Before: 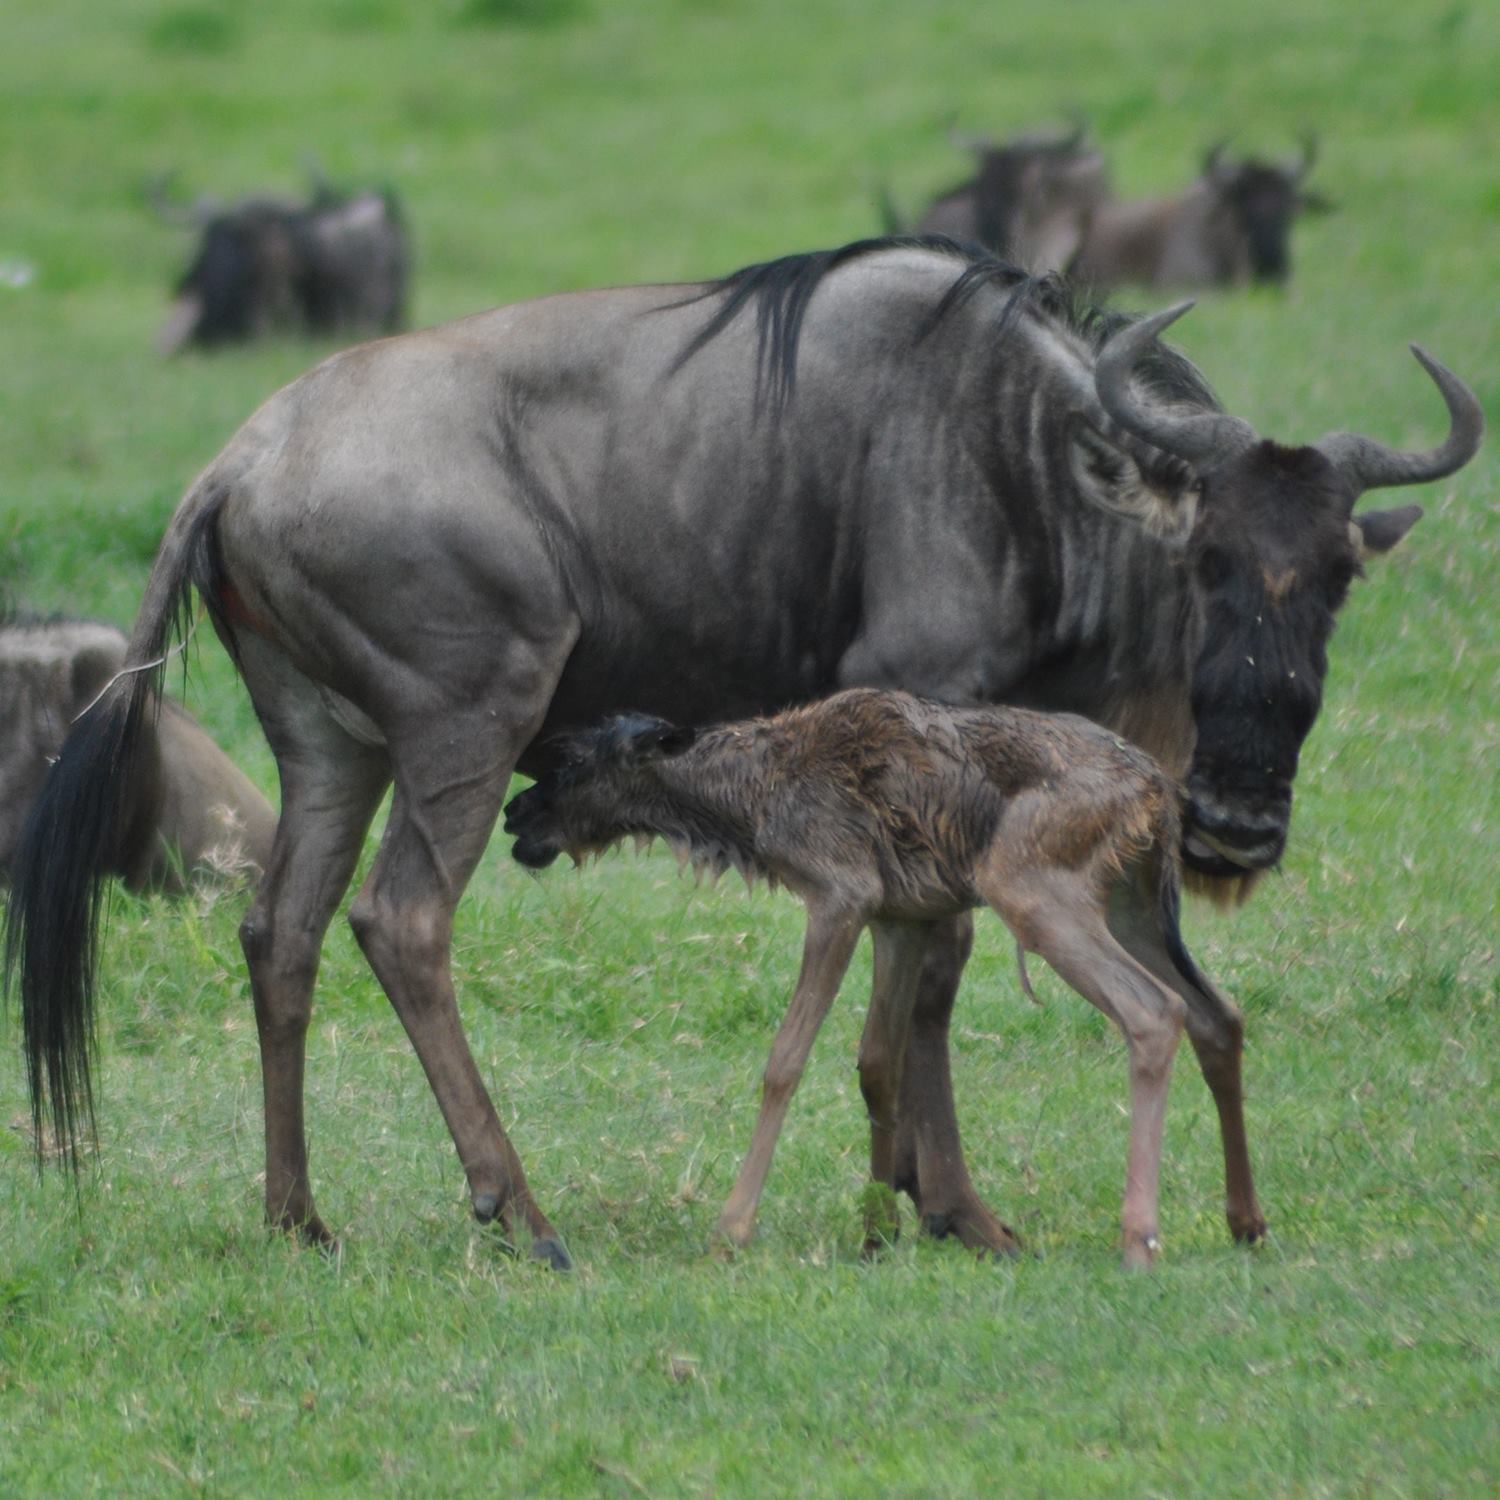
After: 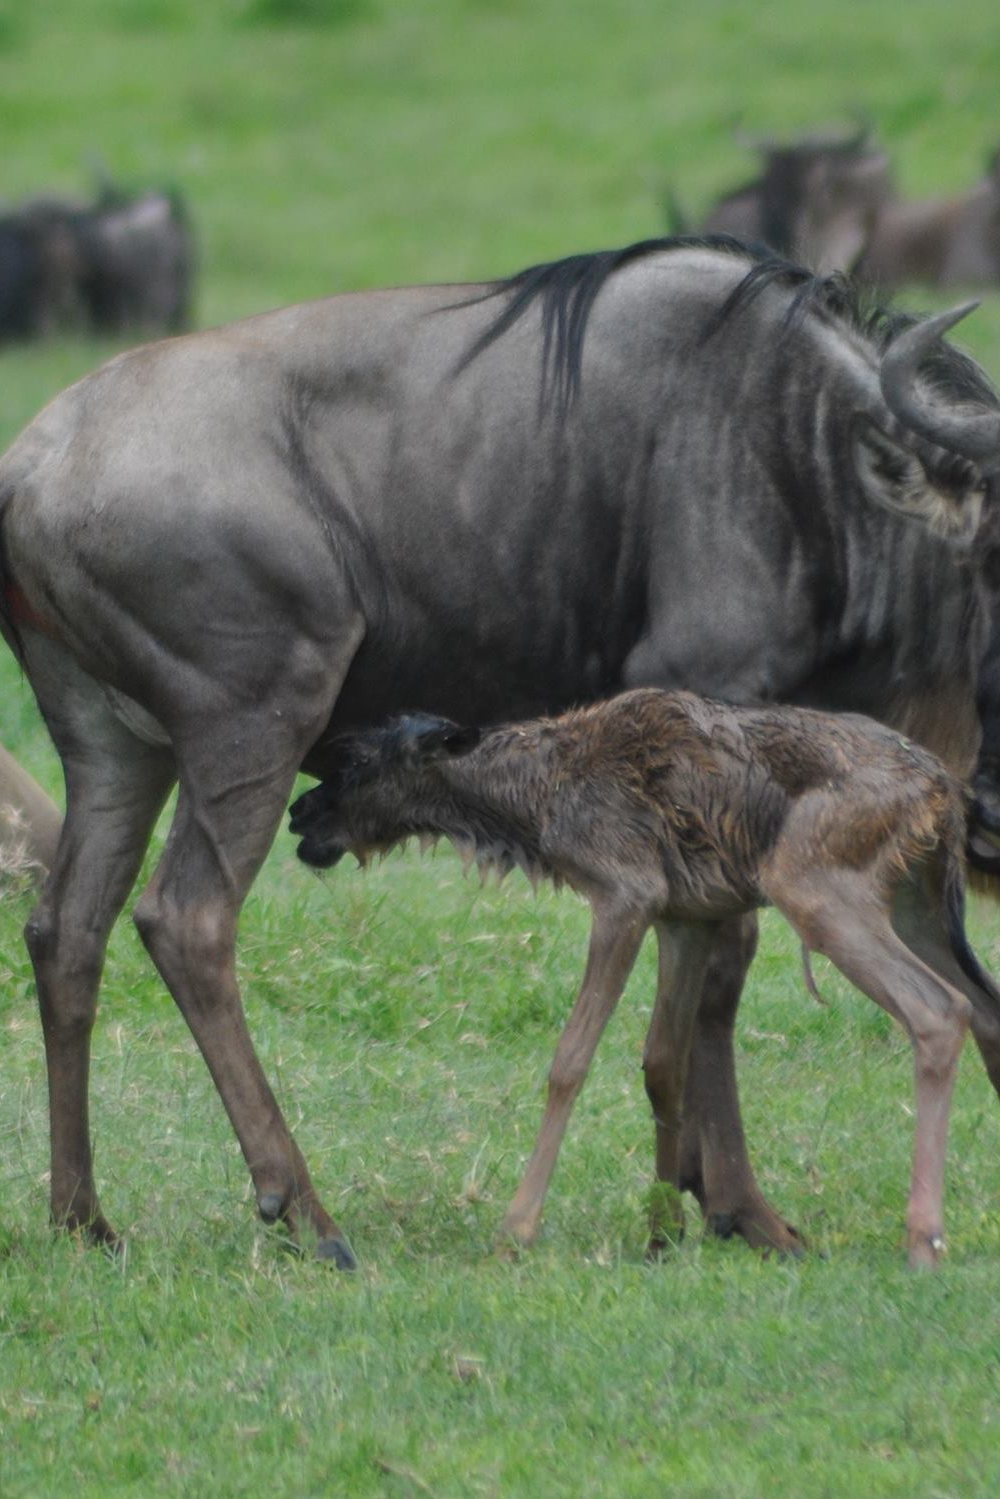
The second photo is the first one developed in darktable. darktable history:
crop and rotate: left 14.342%, right 18.933%
